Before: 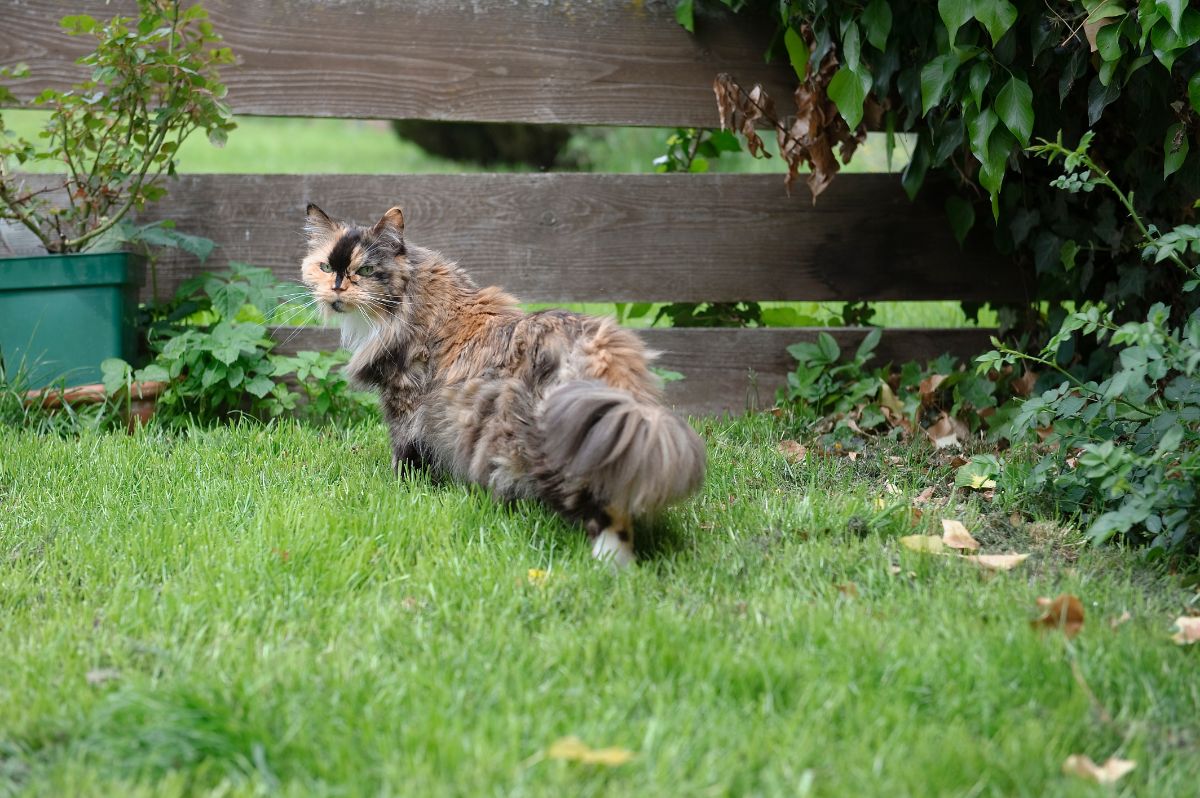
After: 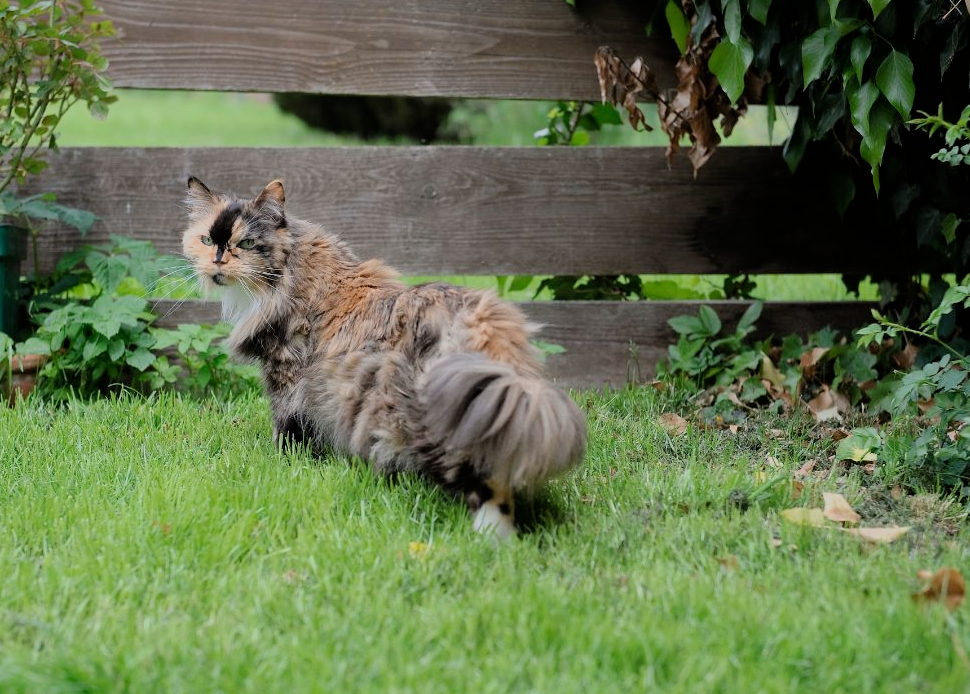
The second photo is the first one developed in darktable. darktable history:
filmic rgb: black relative exposure -7.48 EV, white relative exposure 4.83 EV, hardness 3.4, color science v6 (2022)
crop: left 9.929%, top 3.475%, right 9.188%, bottom 9.529%
